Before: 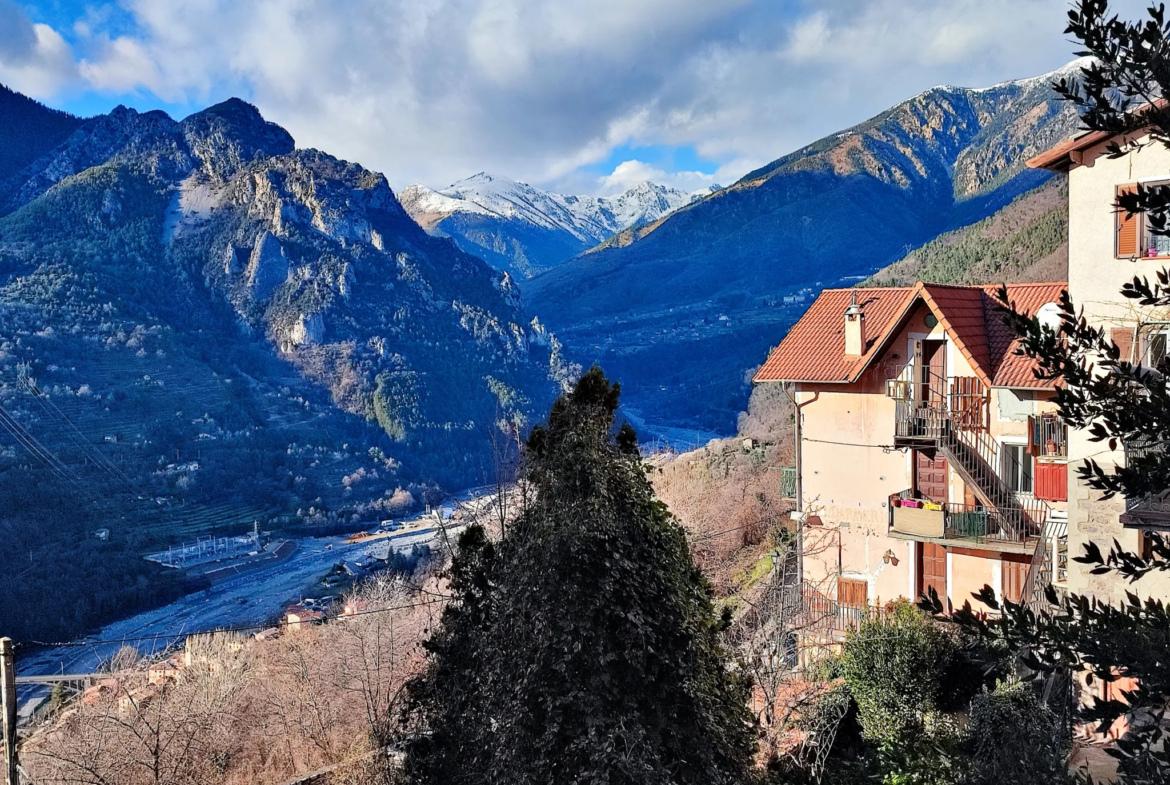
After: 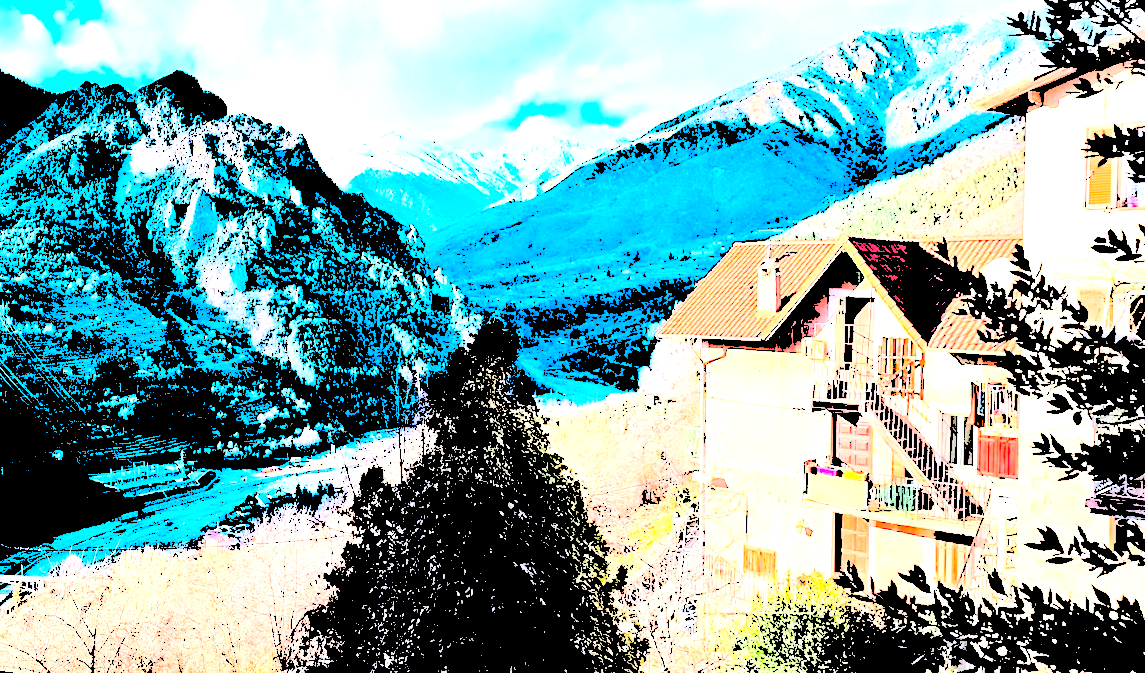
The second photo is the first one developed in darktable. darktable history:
levels: levels [0.246, 0.246, 0.506]
color balance: lift [1, 1.001, 0.999, 1.001], gamma [1, 1.004, 1.007, 0.993], gain [1, 0.991, 0.987, 1.013], contrast 7.5%, contrast fulcrum 10%, output saturation 115%
rotate and perspective: rotation 1.69°, lens shift (vertical) -0.023, lens shift (horizontal) -0.291, crop left 0.025, crop right 0.988, crop top 0.092, crop bottom 0.842
